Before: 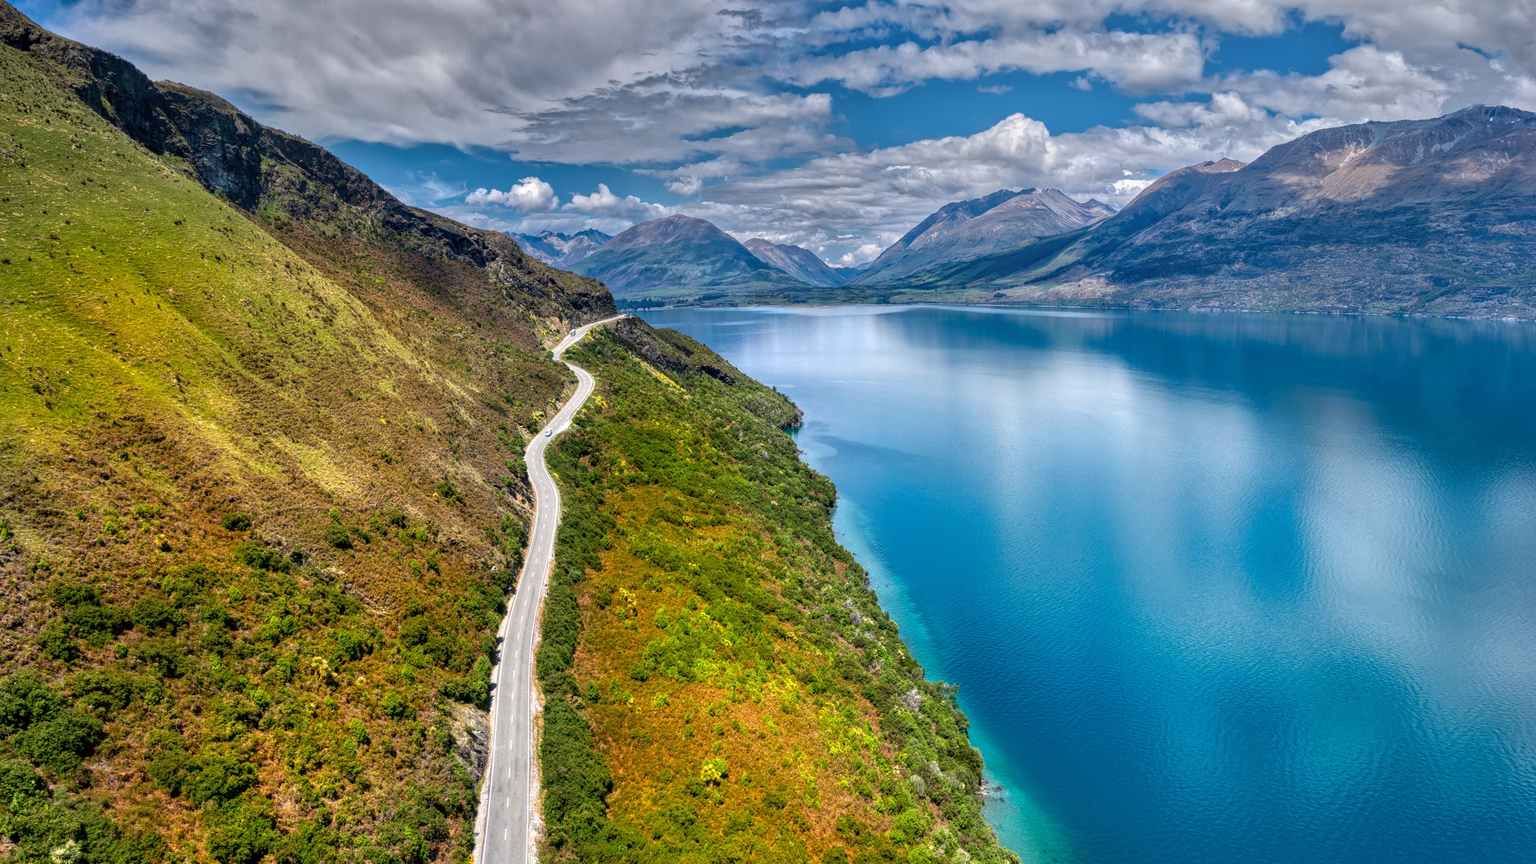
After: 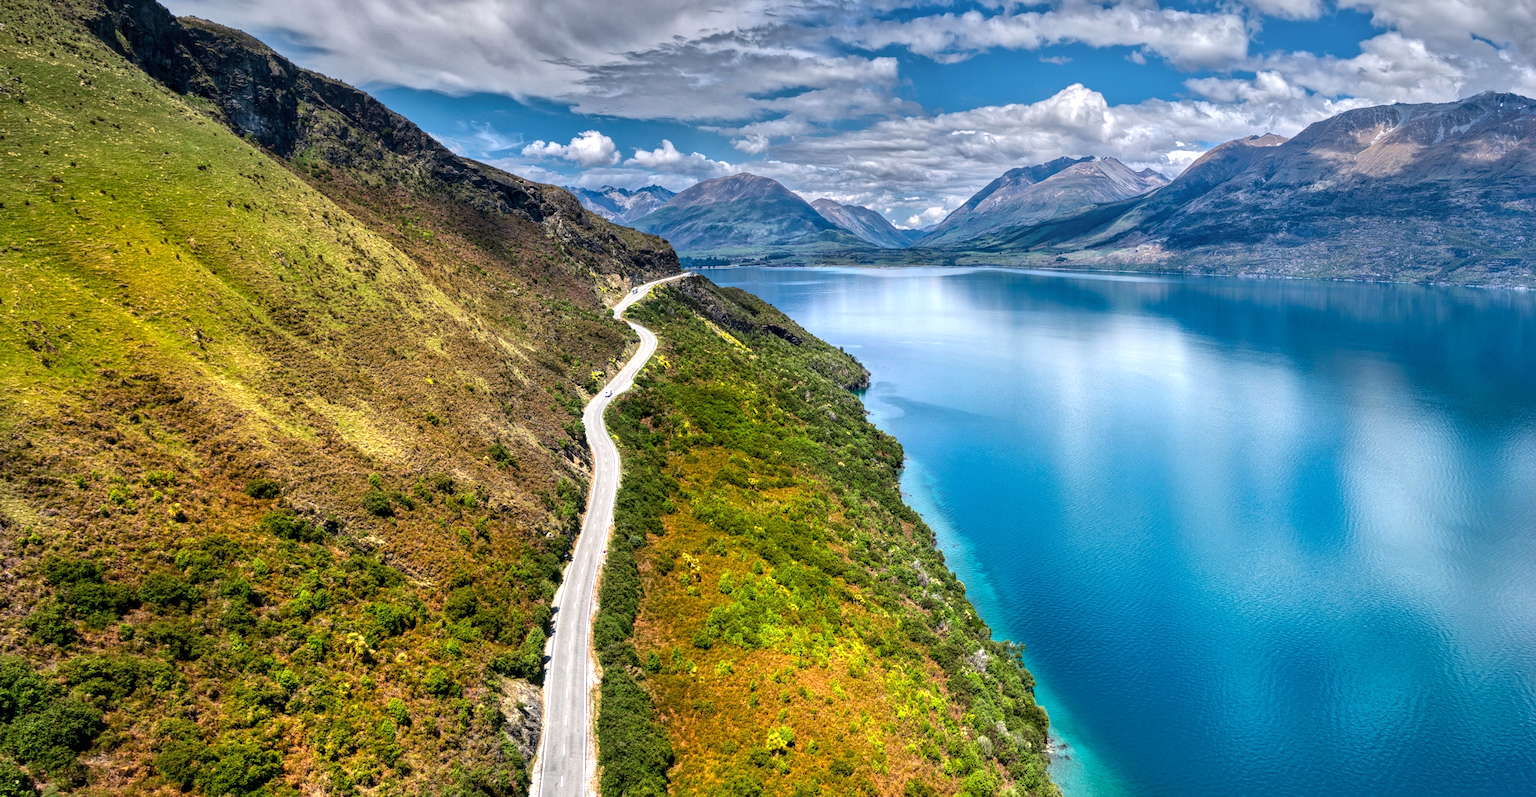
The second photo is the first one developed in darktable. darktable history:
tone equalizer: -8 EV -0.417 EV, -7 EV -0.389 EV, -6 EV -0.333 EV, -5 EV -0.222 EV, -3 EV 0.222 EV, -2 EV 0.333 EV, -1 EV 0.389 EV, +0 EV 0.417 EV, edges refinement/feathering 500, mask exposure compensation -1.57 EV, preserve details no
rotate and perspective: rotation -0.013°, lens shift (vertical) -0.027, lens shift (horizontal) 0.178, crop left 0.016, crop right 0.989, crop top 0.082, crop bottom 0.918
